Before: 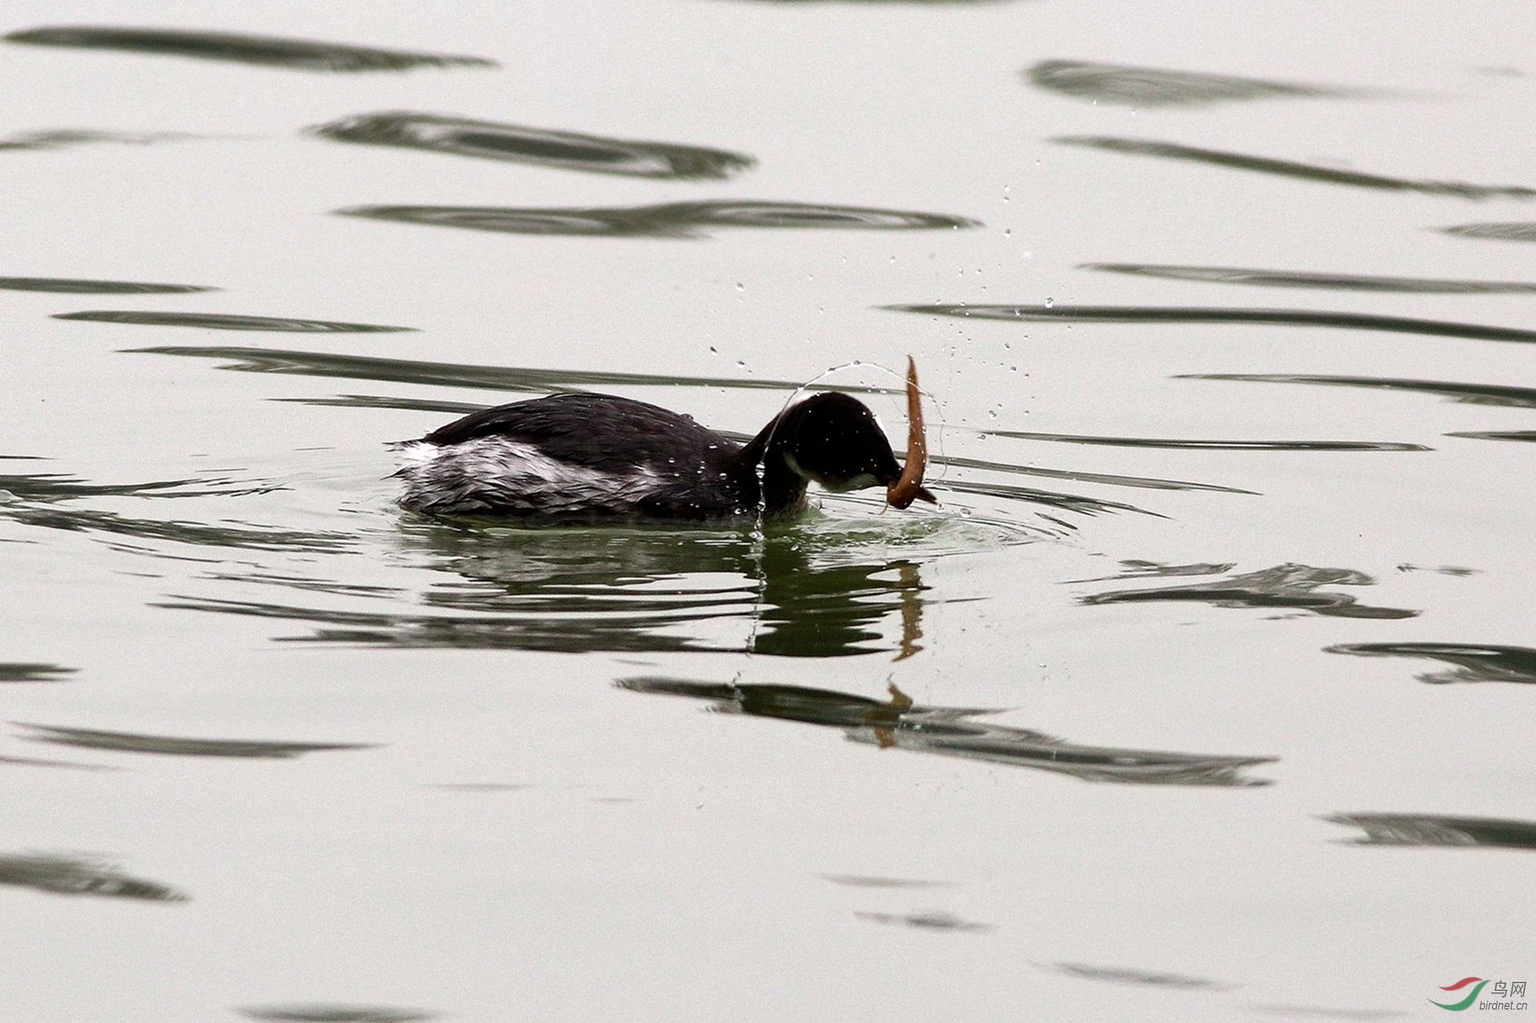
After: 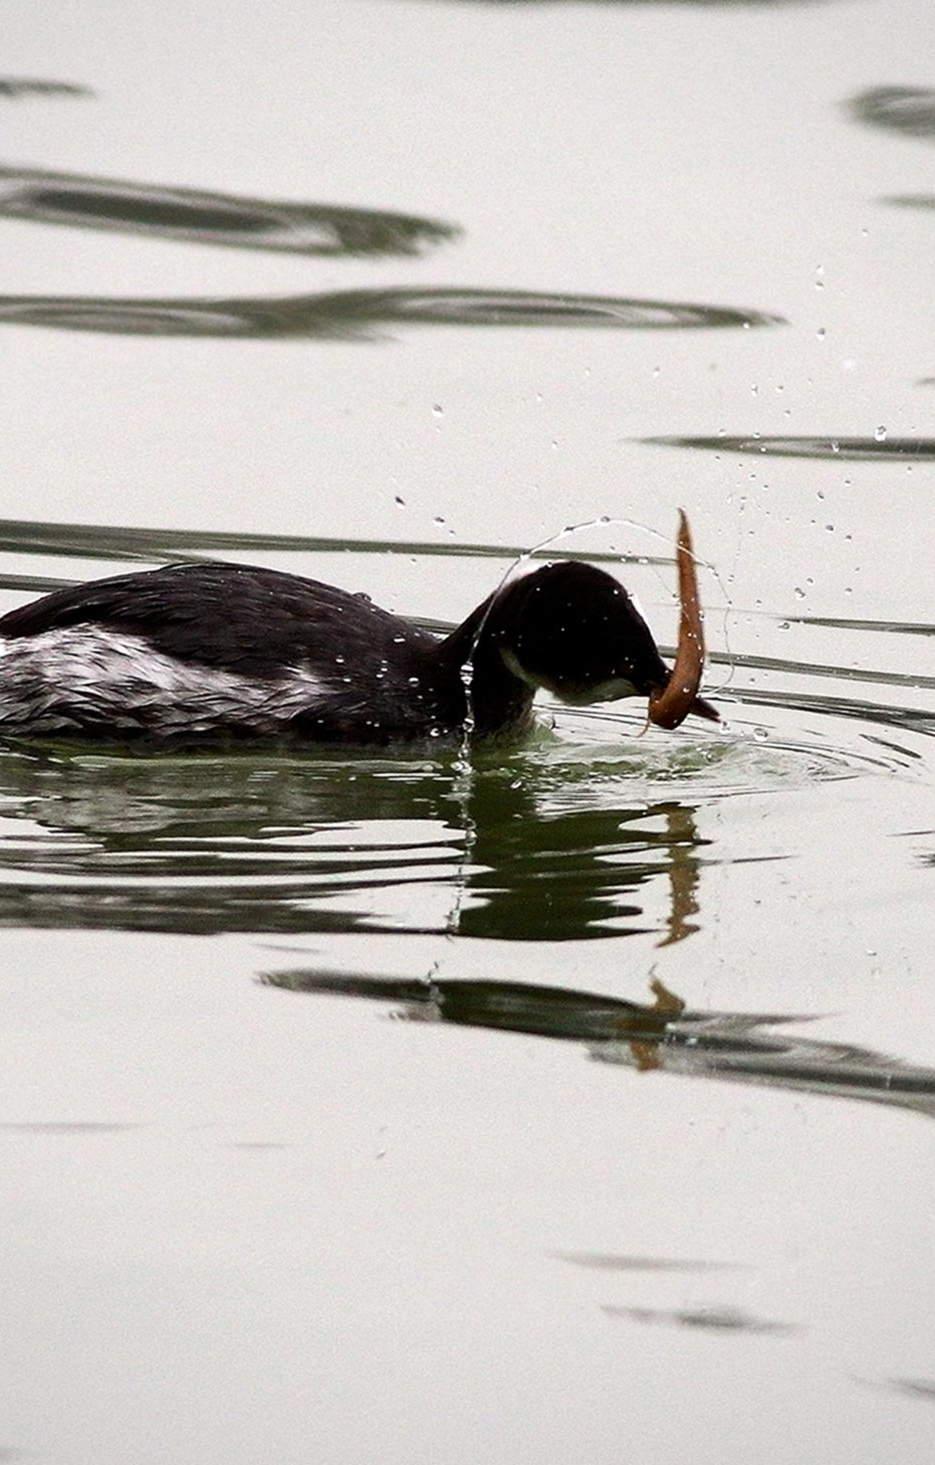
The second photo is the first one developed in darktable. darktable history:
crop: left 28.296%, right 29.192%
vignetting: fall-off radius 60.85%, brightness -0.282
contrast brightness saturation: contrast 0.098, brightness 0.014, saturation 0.021
